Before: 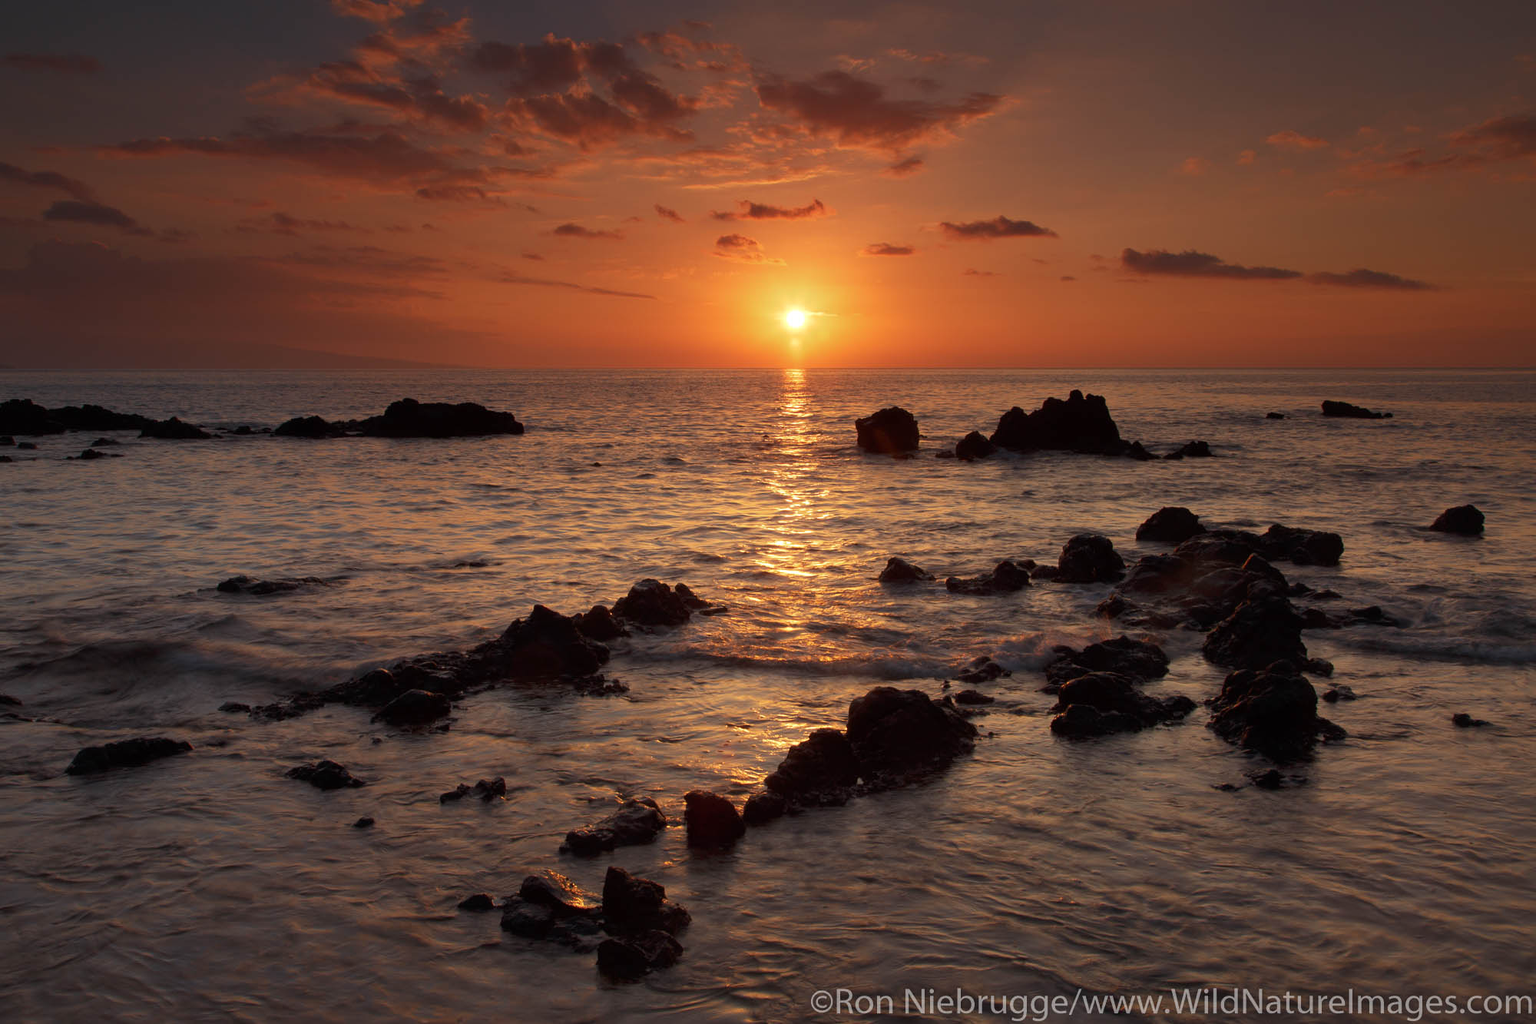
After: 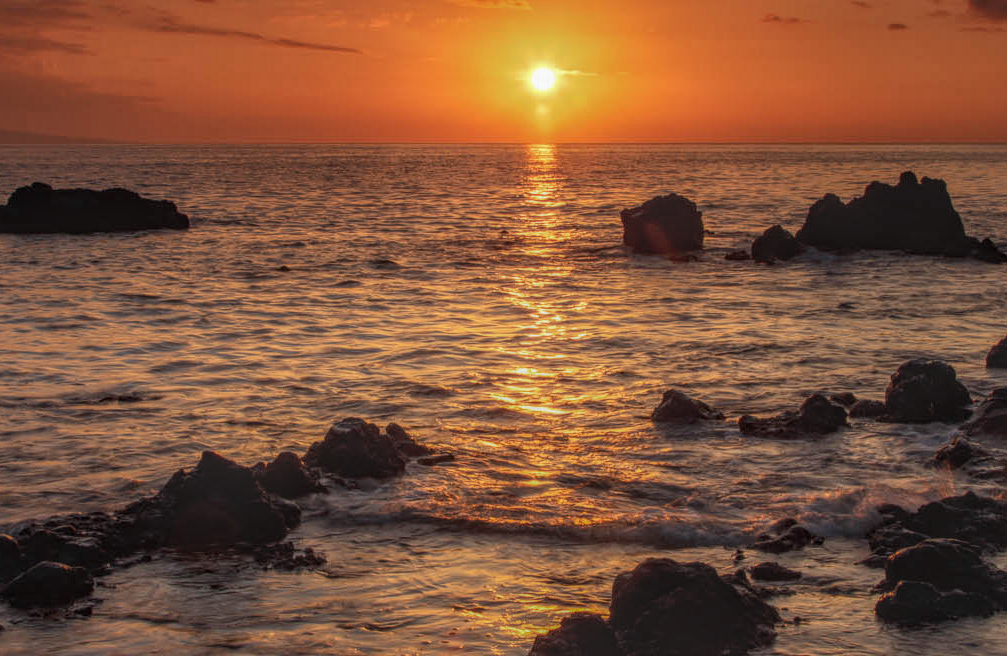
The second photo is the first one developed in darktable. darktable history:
shadows and highlights: shadows 25.72, highlights -70.54
contrast brightness saturation: contrast -0.106
crop: left 24.698%, top 25.277%, right 24.943%, bottom 25.481%
local contrast: highlights 2%, shadows 5%, detail 199%, midtone range 0.244
